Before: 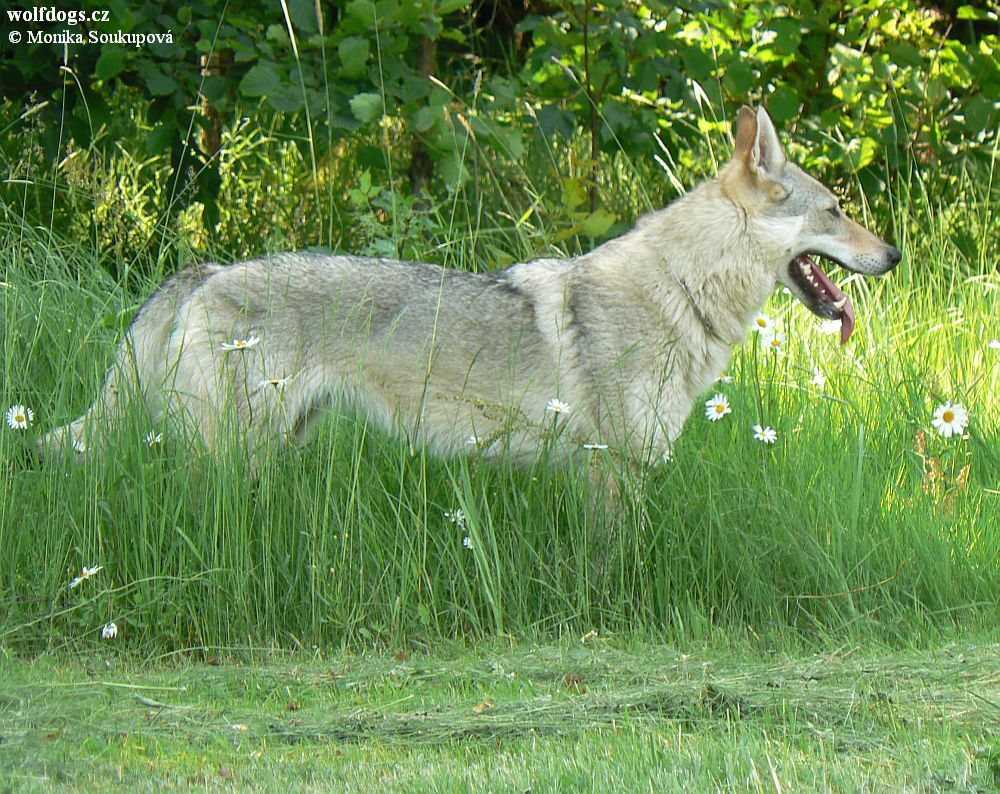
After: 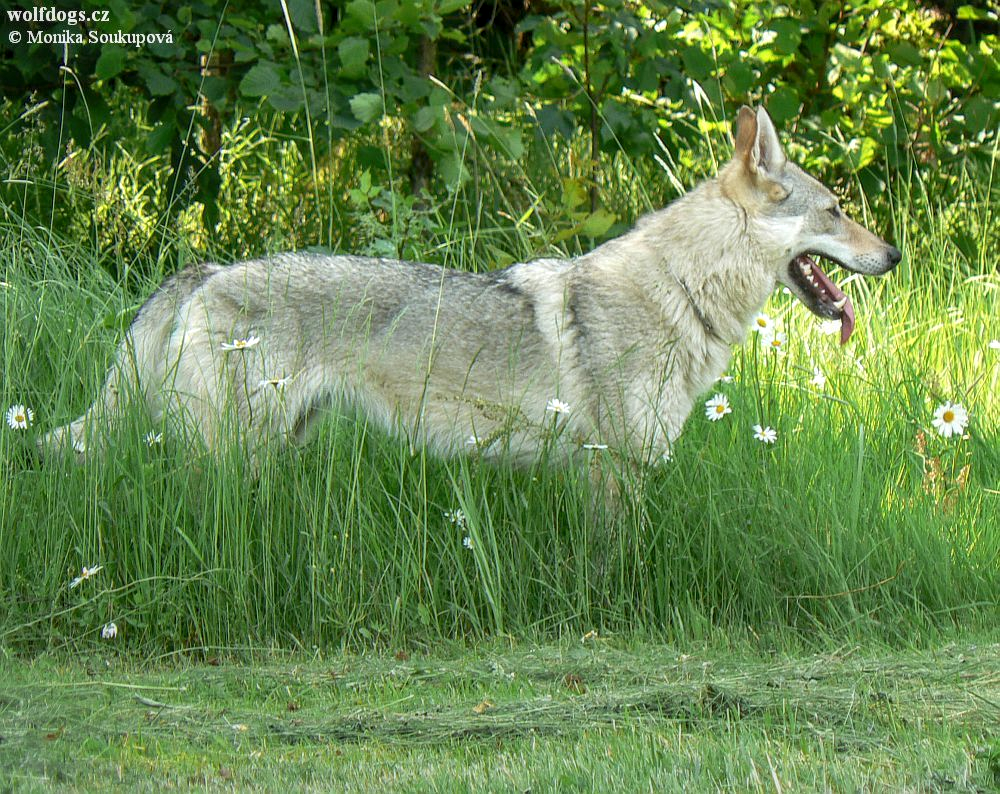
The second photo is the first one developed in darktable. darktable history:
tone equalizer: on, module defaults
graduated density: rotation -180°, offset 24.95
local contrast: on, module defaults
